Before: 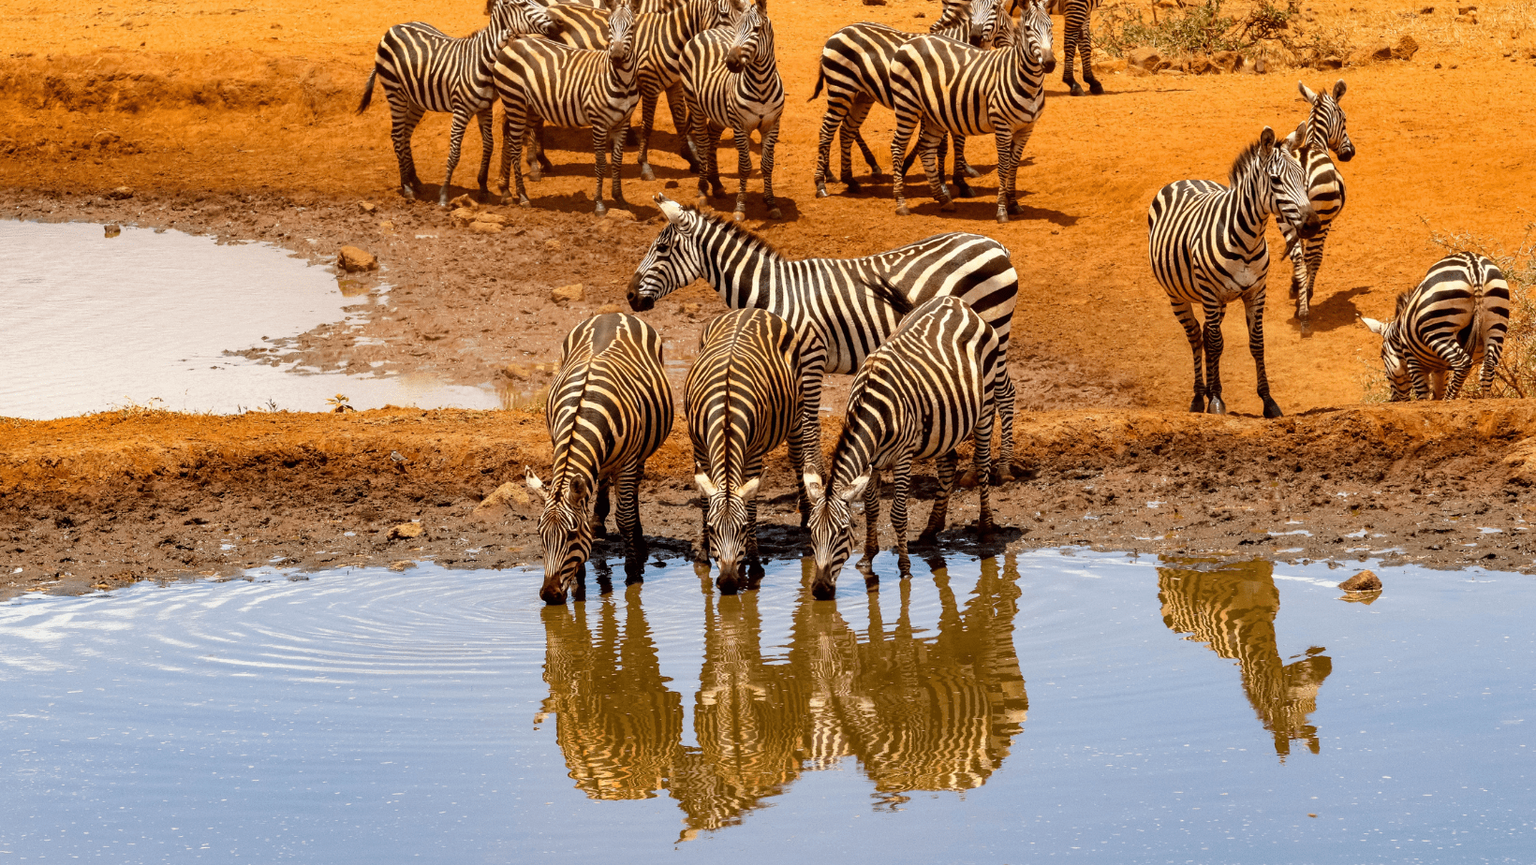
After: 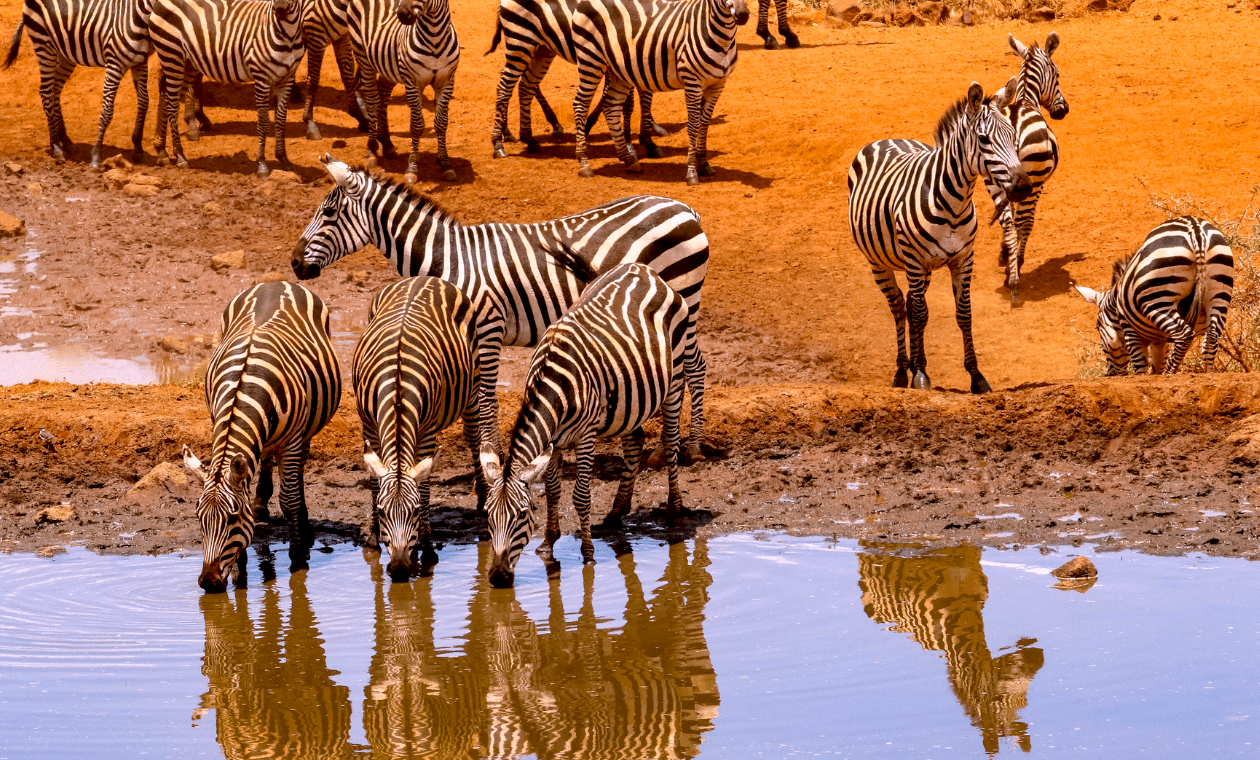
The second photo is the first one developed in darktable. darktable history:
exposure: black level correction 0.005, exposure 0.001 EV, compensate highlight preservation false
white balance: red 1.066, blue 1.119
crop: left 23.095%, top 5.827%, bottom 11.854%
